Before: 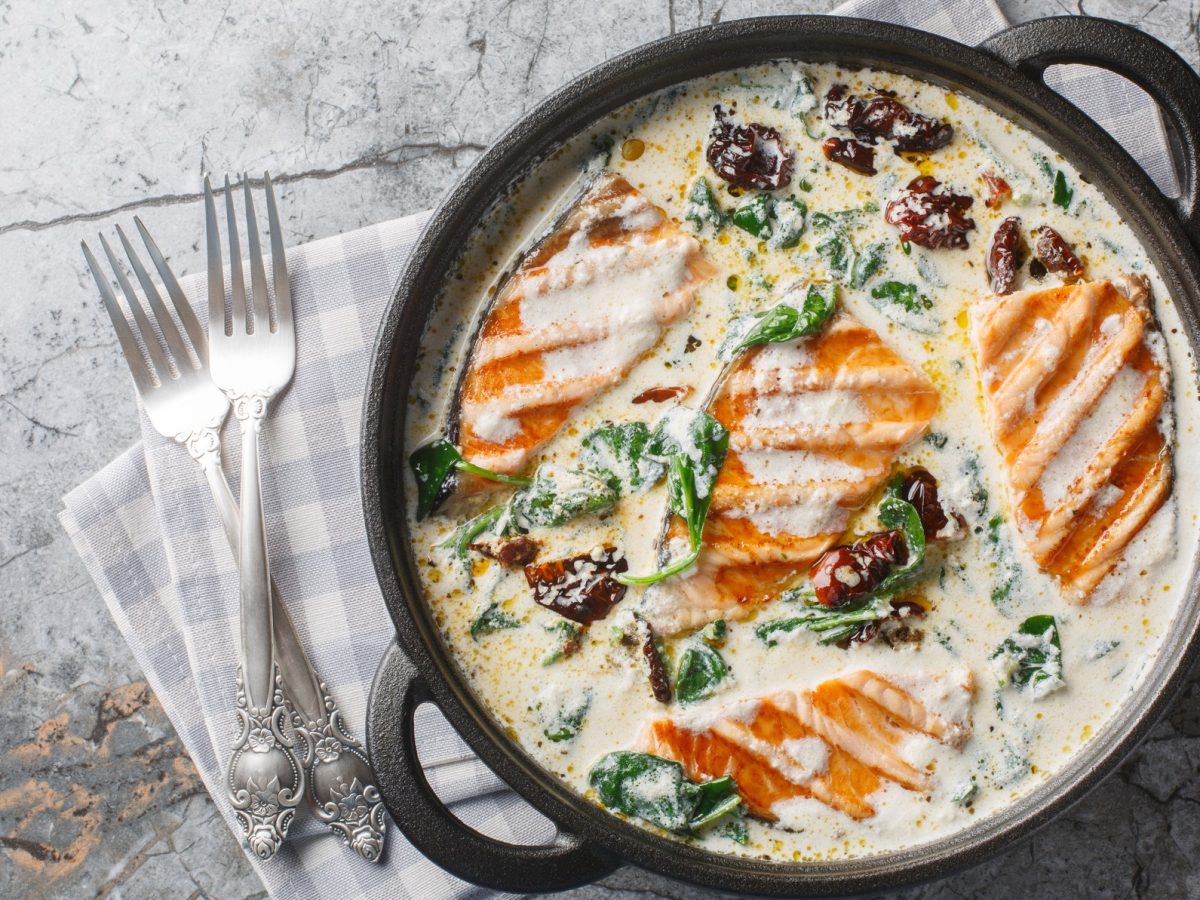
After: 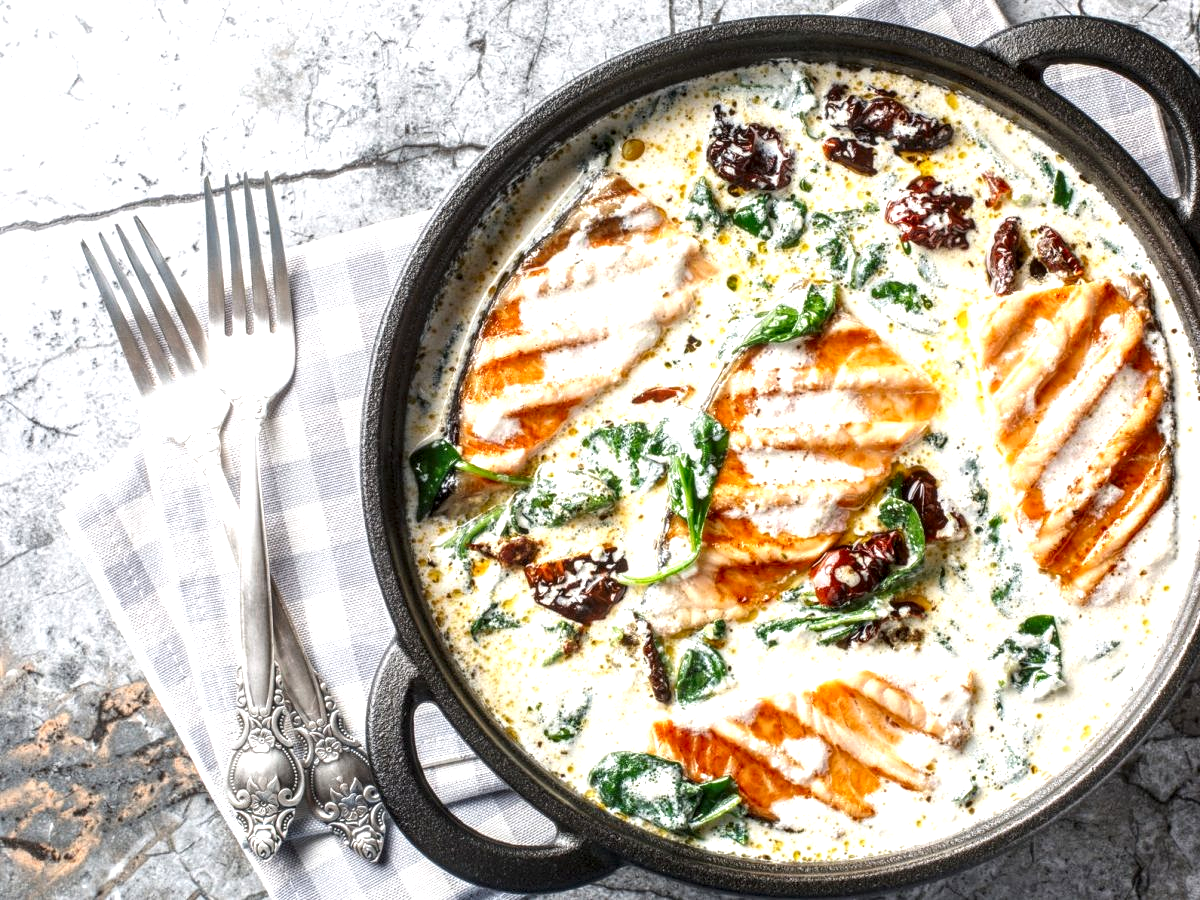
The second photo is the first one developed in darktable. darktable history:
local contrast: highlights 60%, shadows 60%, detail 160%
exposure: exposure 0.7 EV, compensate highlight preservation false
